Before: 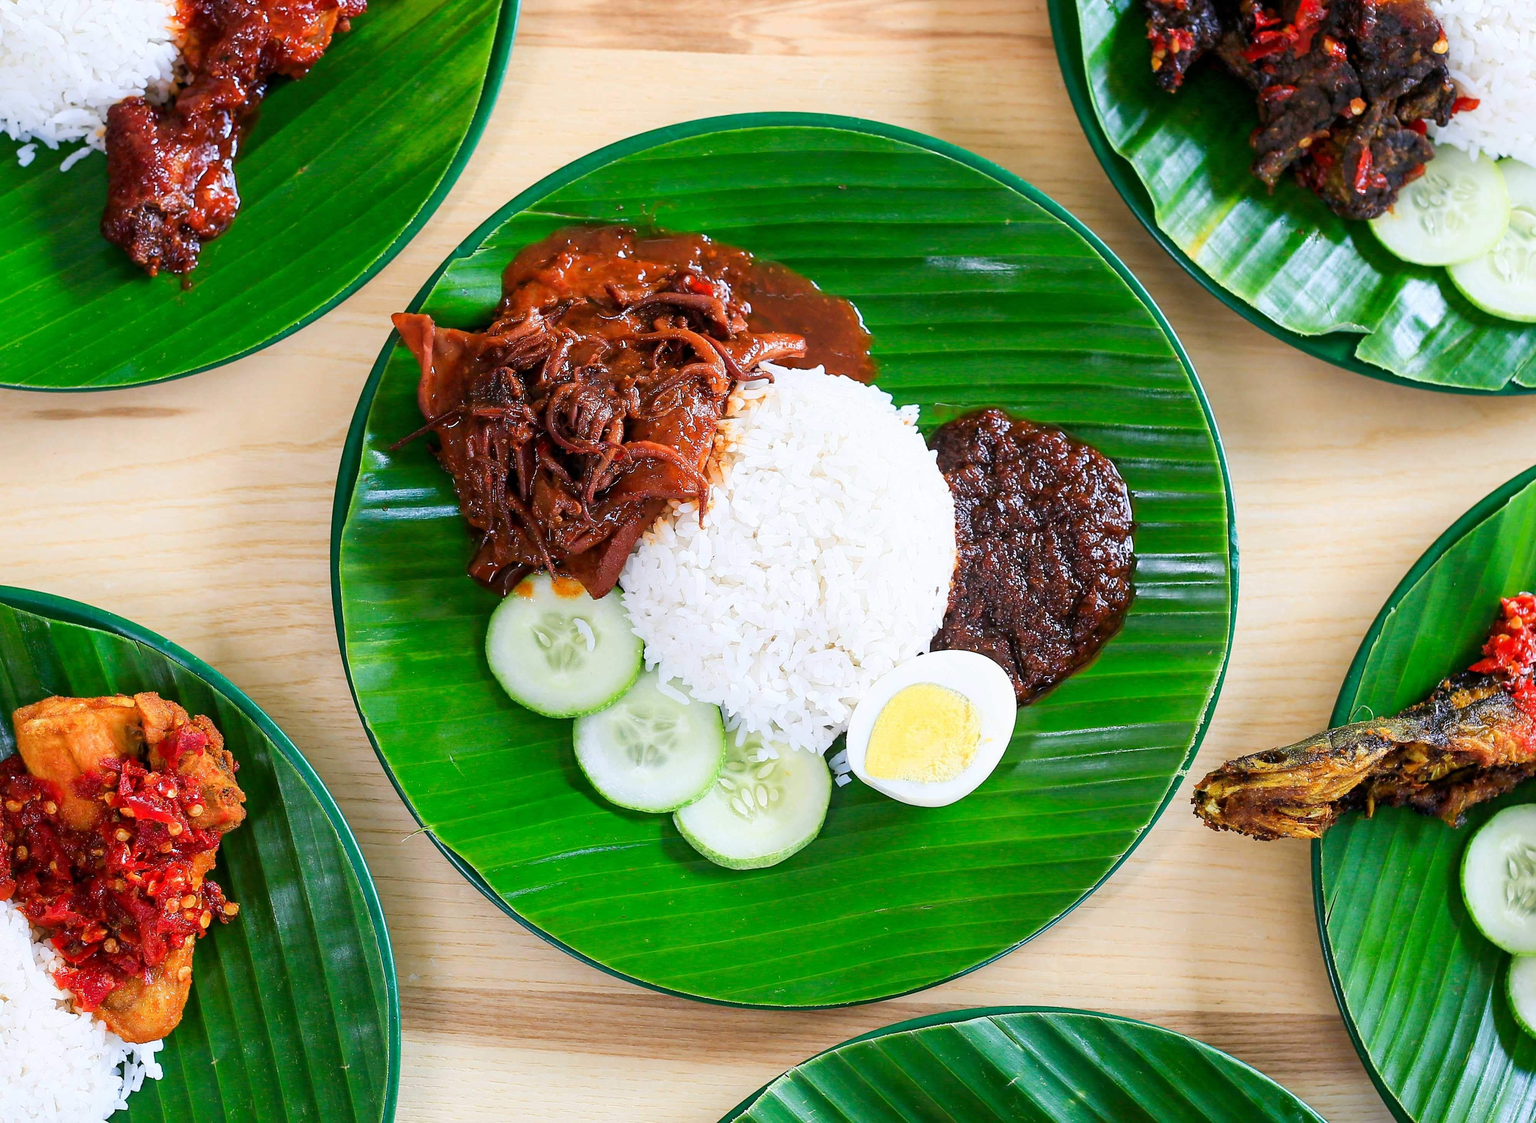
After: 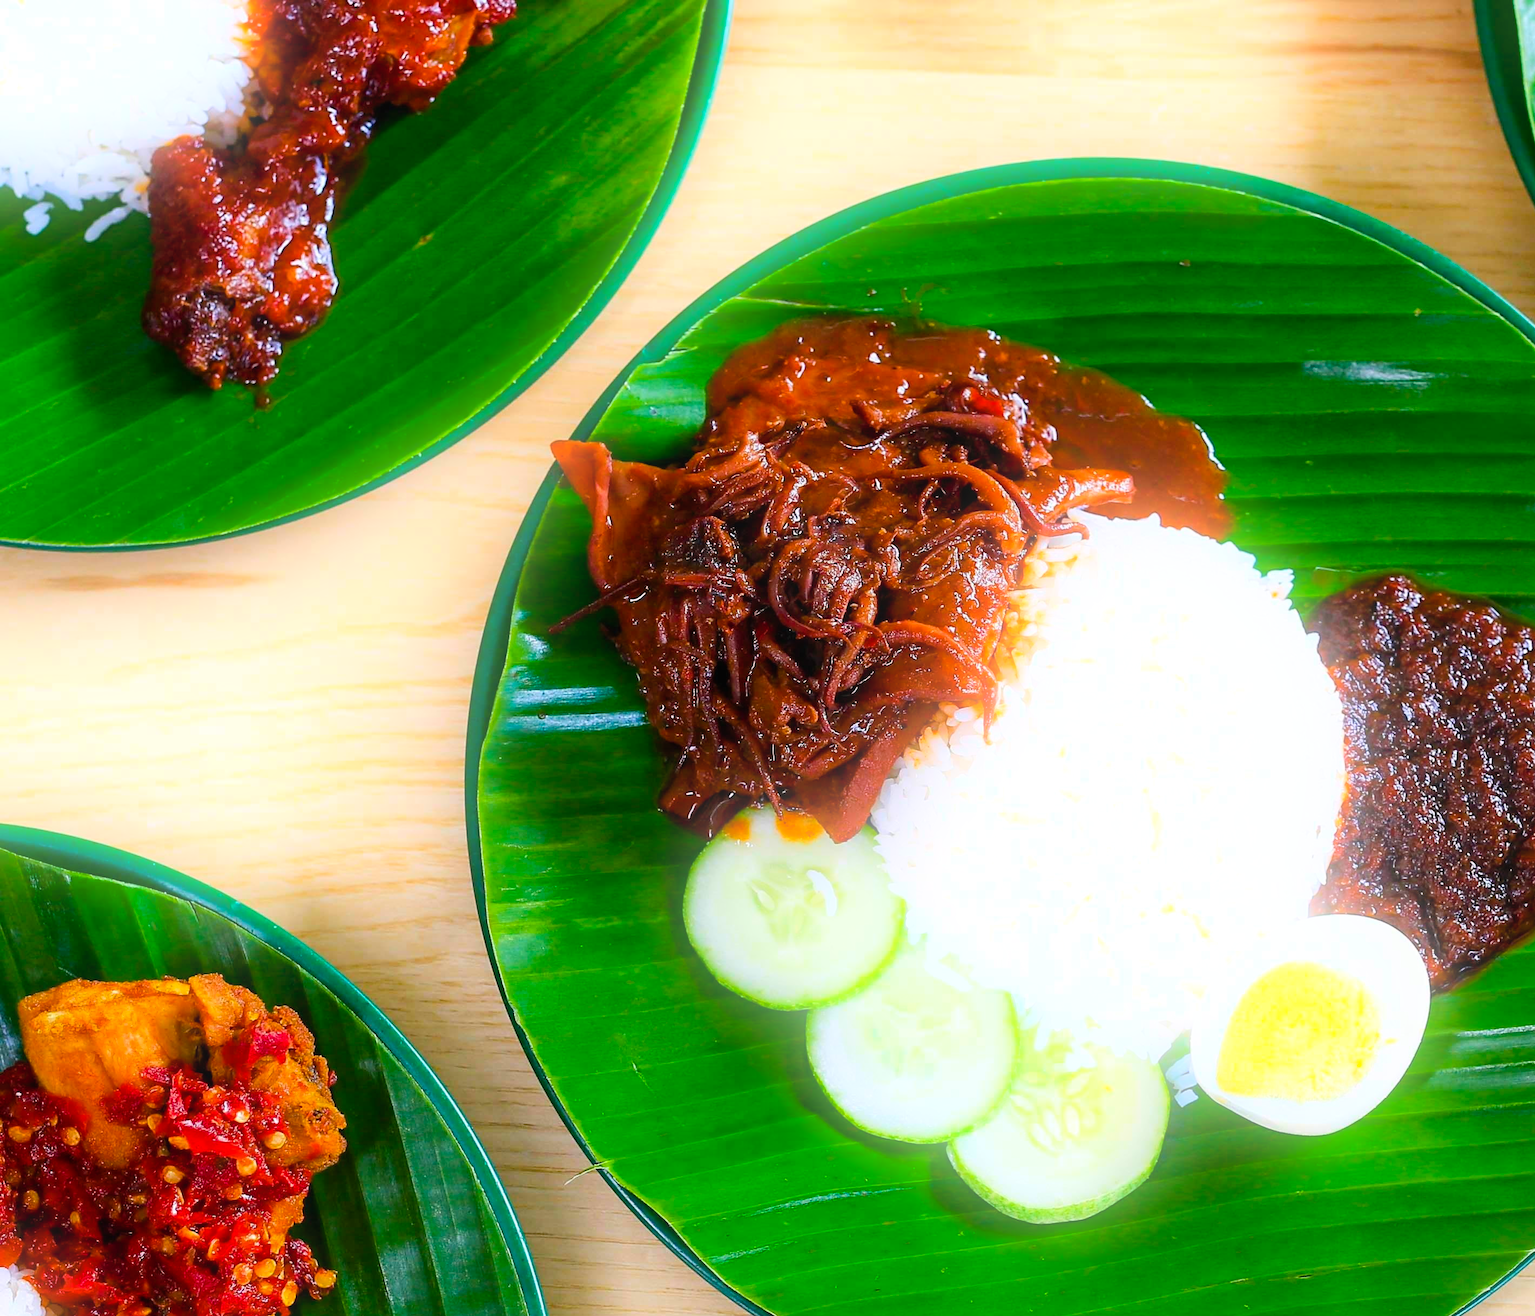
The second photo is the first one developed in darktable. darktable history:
color balance rgb: perceptual saturation grading › global saturation 25%, global vibrance 20%
crop: right 28.885%, bottom 16.626%
bloom: on, module defaults
